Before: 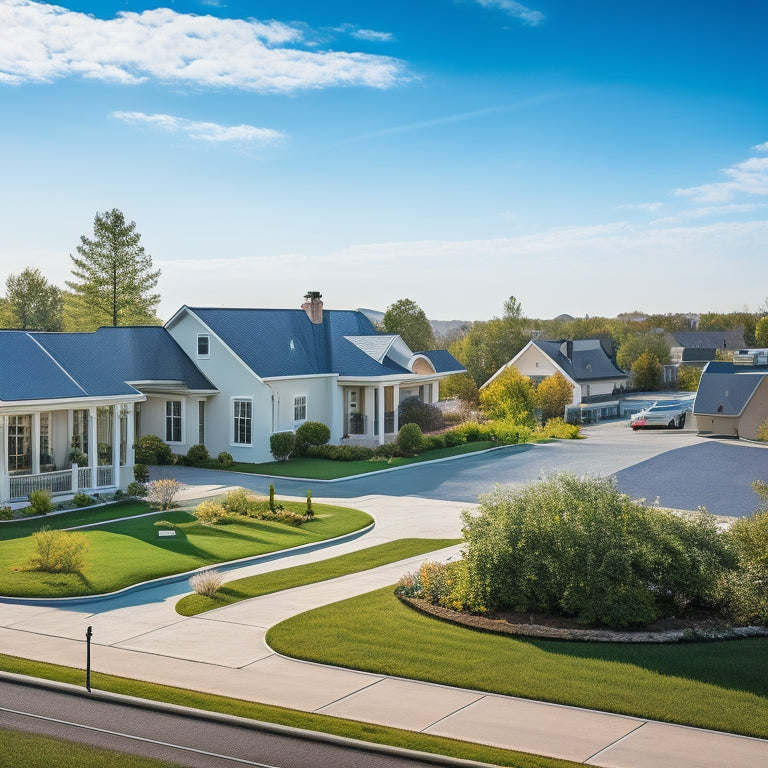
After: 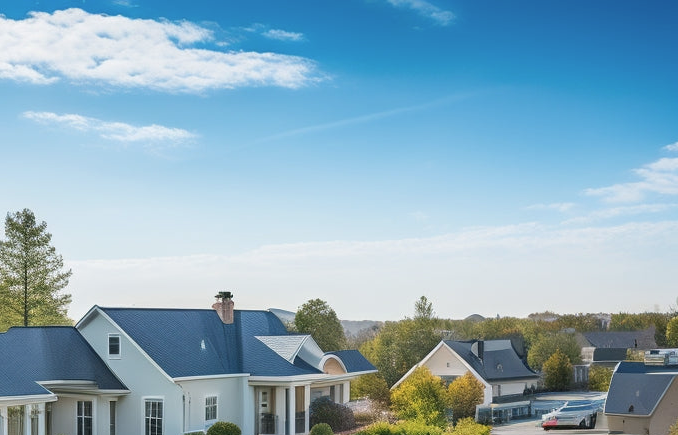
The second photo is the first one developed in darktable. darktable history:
contrast brightness saturation: saturation -0.088
crop and rotate: left 11.65%, bottom 43.331%
